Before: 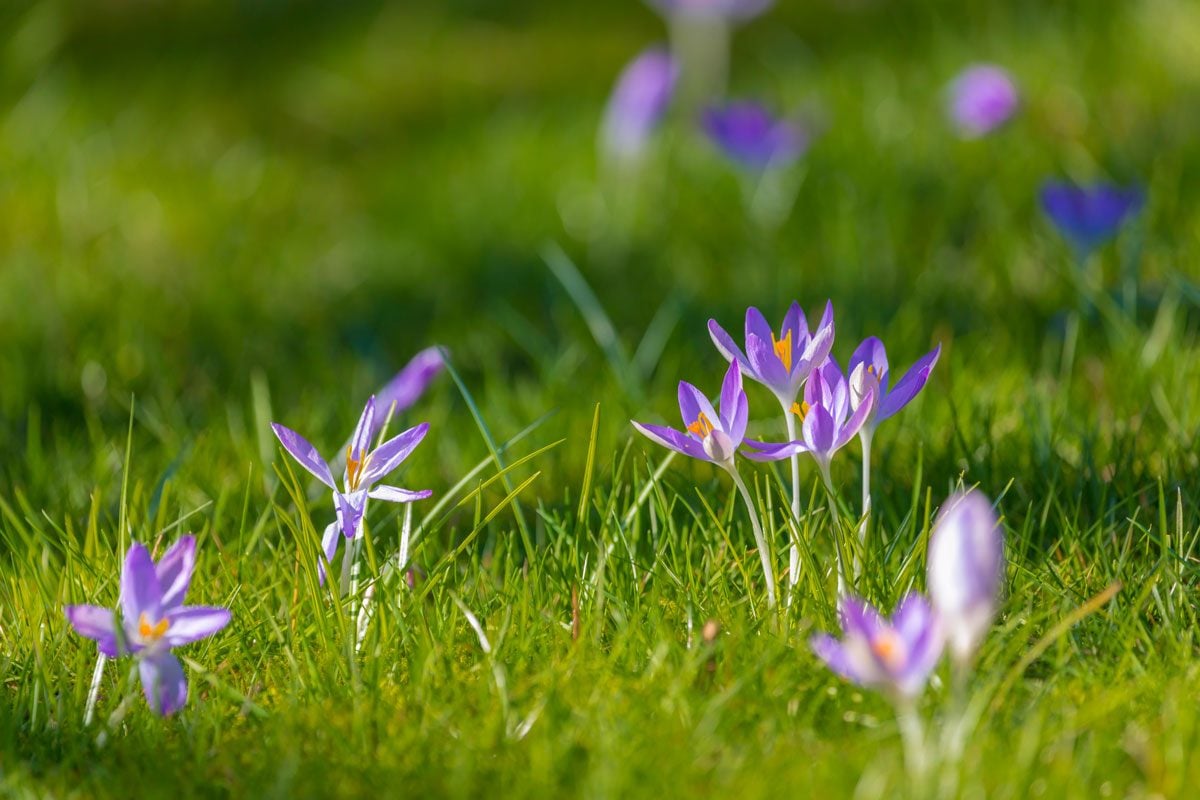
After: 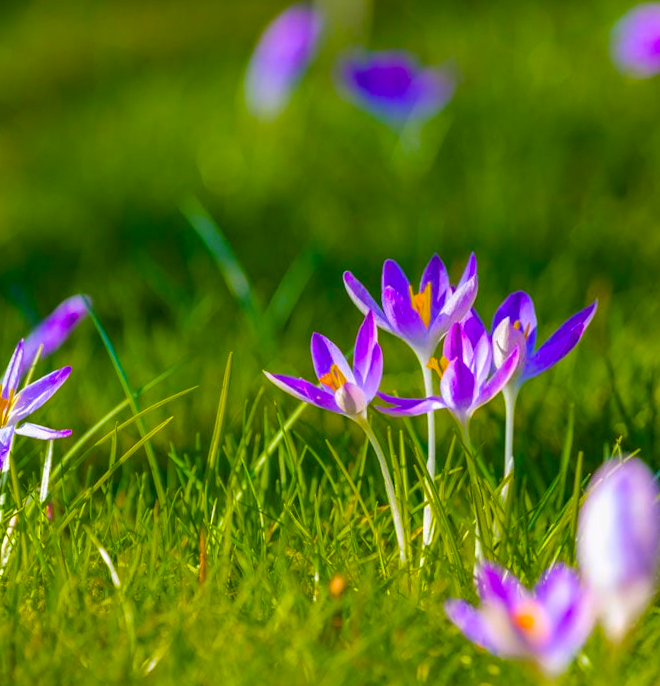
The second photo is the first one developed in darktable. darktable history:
rotate and perspective: rotation 1.69°, lens shift (vertical) -0.023, lens shift (horizontal) -0.291, crop left 0.025, crop right 0.988, crop top 0.092, crop bottom 0.842
color balance rgb: linear chroma grading › global chroma 25%, perceptual saturation grading › global saturation 50%
crop and rotate: left 22.516%, right 21.234%
